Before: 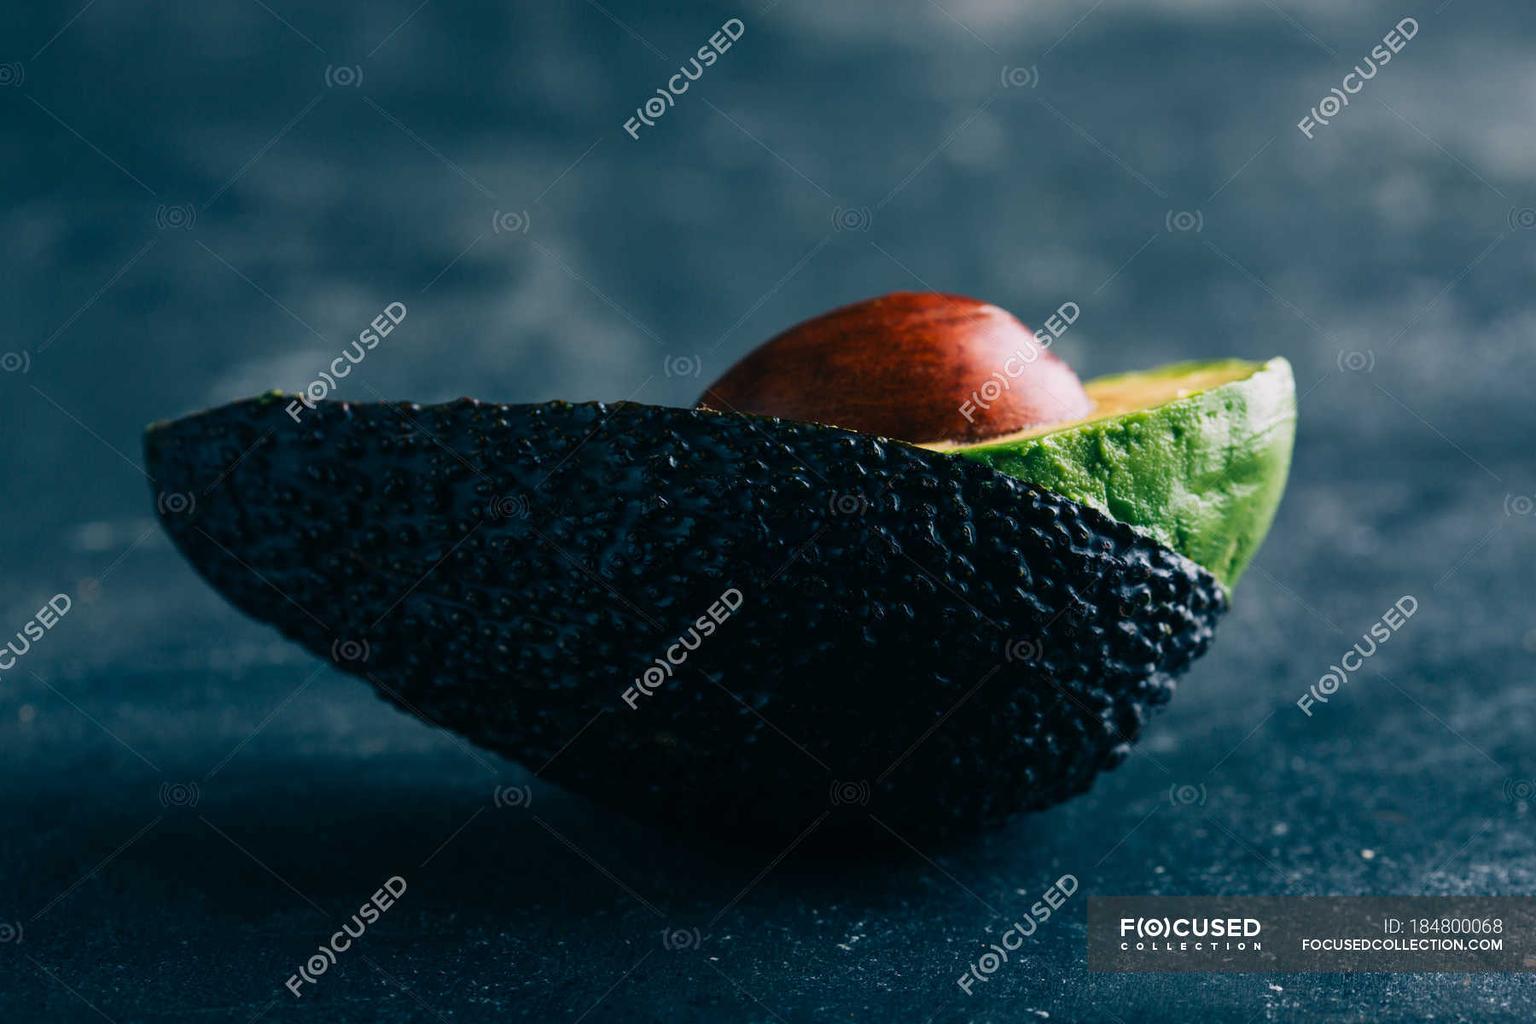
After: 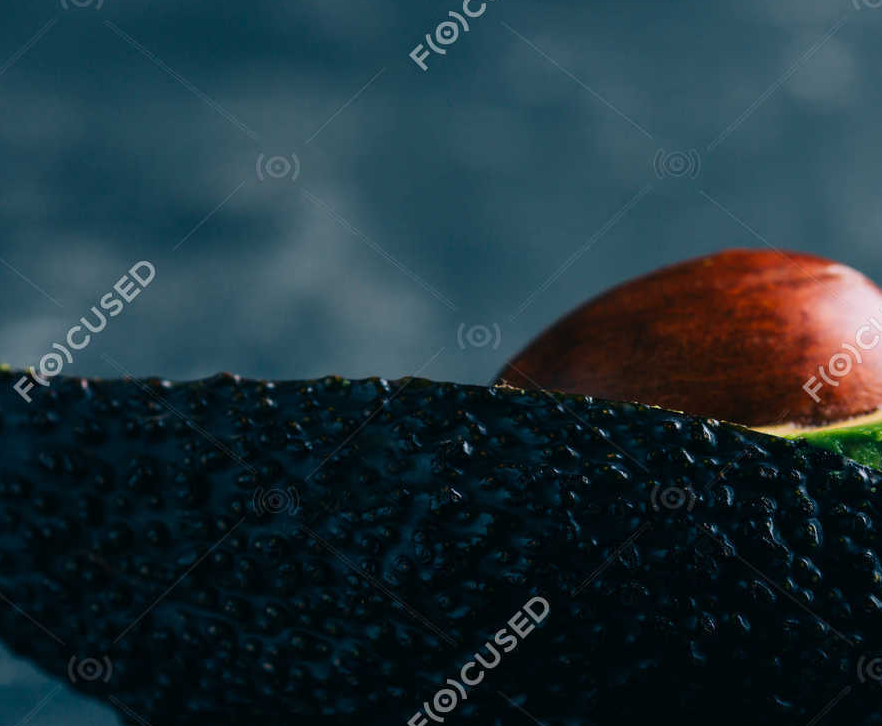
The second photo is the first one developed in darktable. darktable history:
crop: left 17.868%, top 7.795%, right 33.095%, bottom 31.648%
